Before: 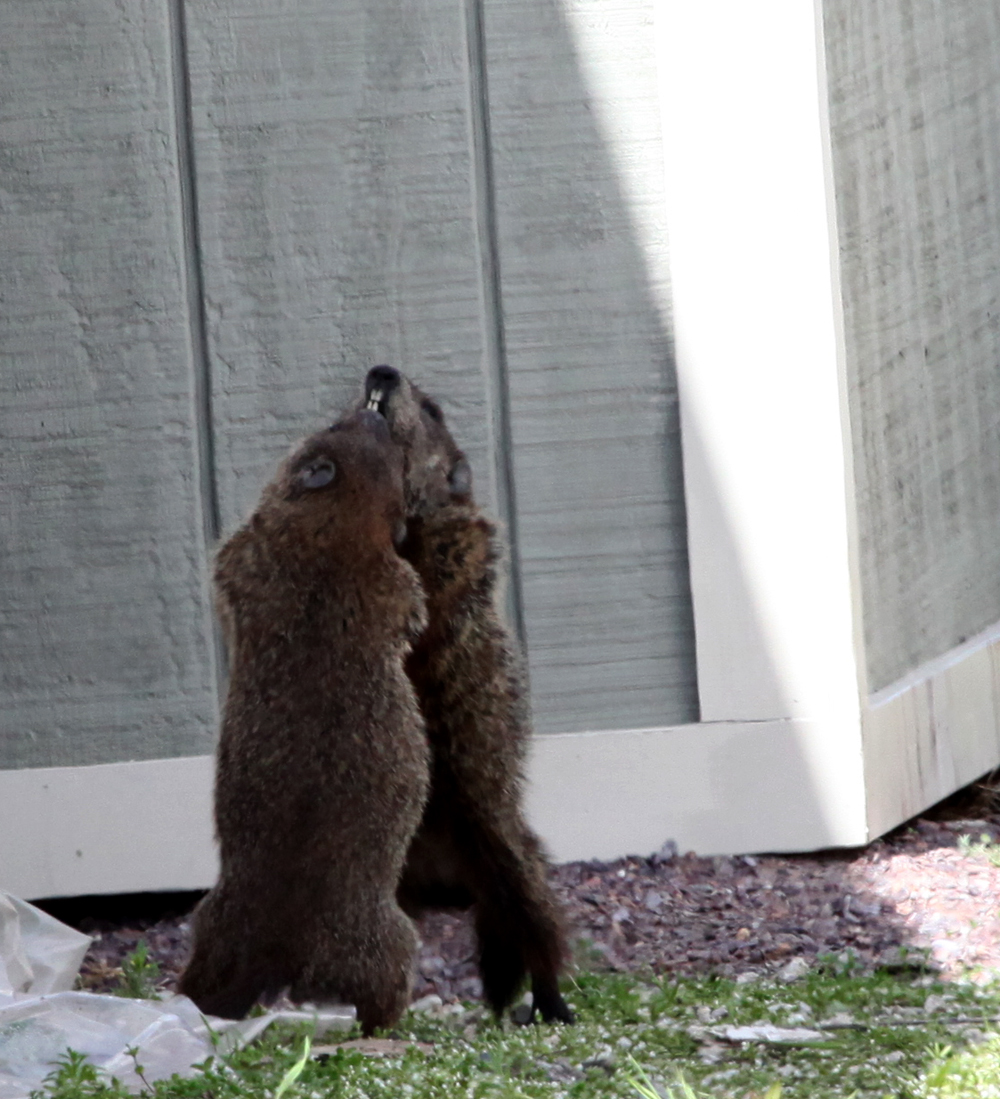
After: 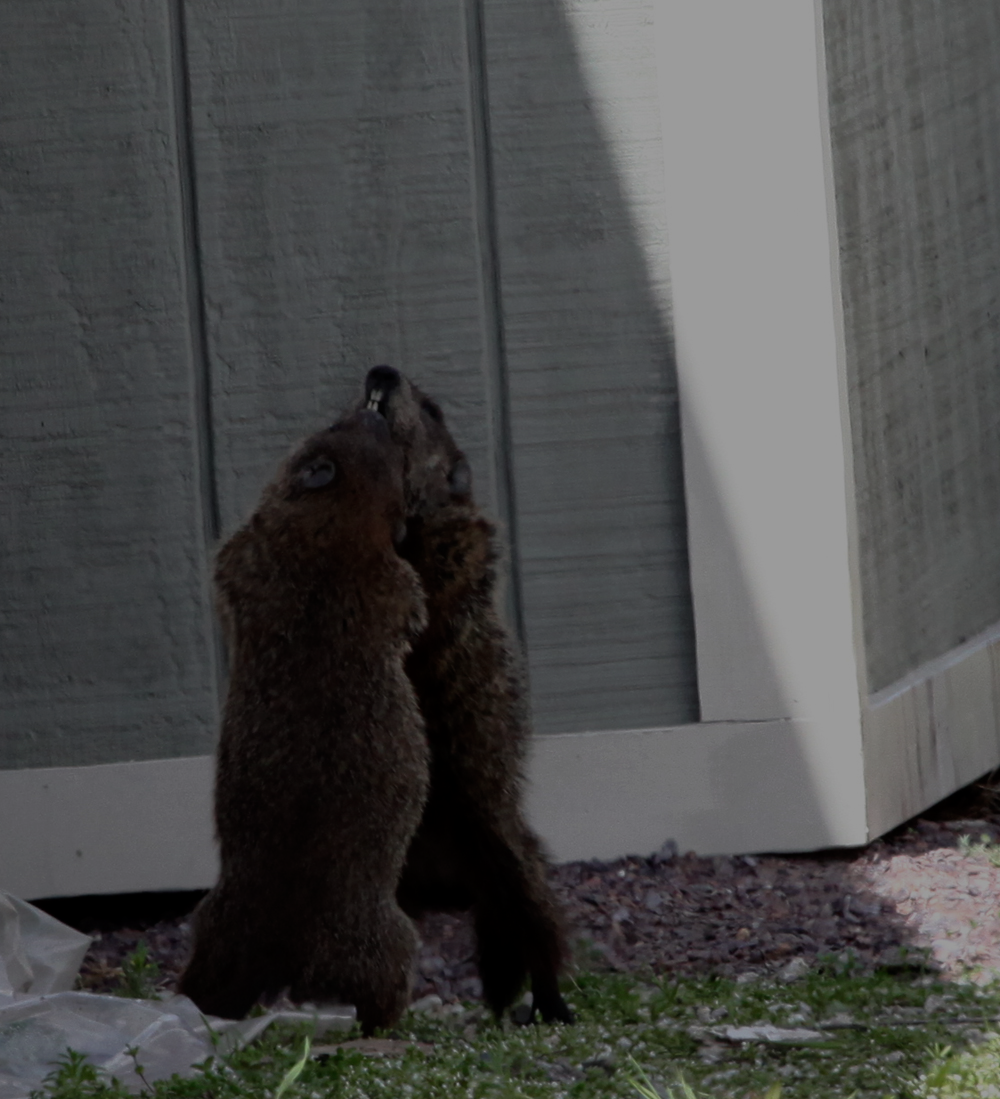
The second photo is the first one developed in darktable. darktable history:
tone equalizer: -8 EV -1.98 EV, -7 EV -1.96 EV, -6 EV -1.97 EV, -5 EV -1.99 EV, -4 EV -1.98 EV, -3 EV -1.97 EV, -2 EV -1.99 EV, -1 EV -1.61 EV, +0 EV -1.99 EV, edges refinement/feathering 500, mask exposure compensation -1.57 EV, preserve details no
